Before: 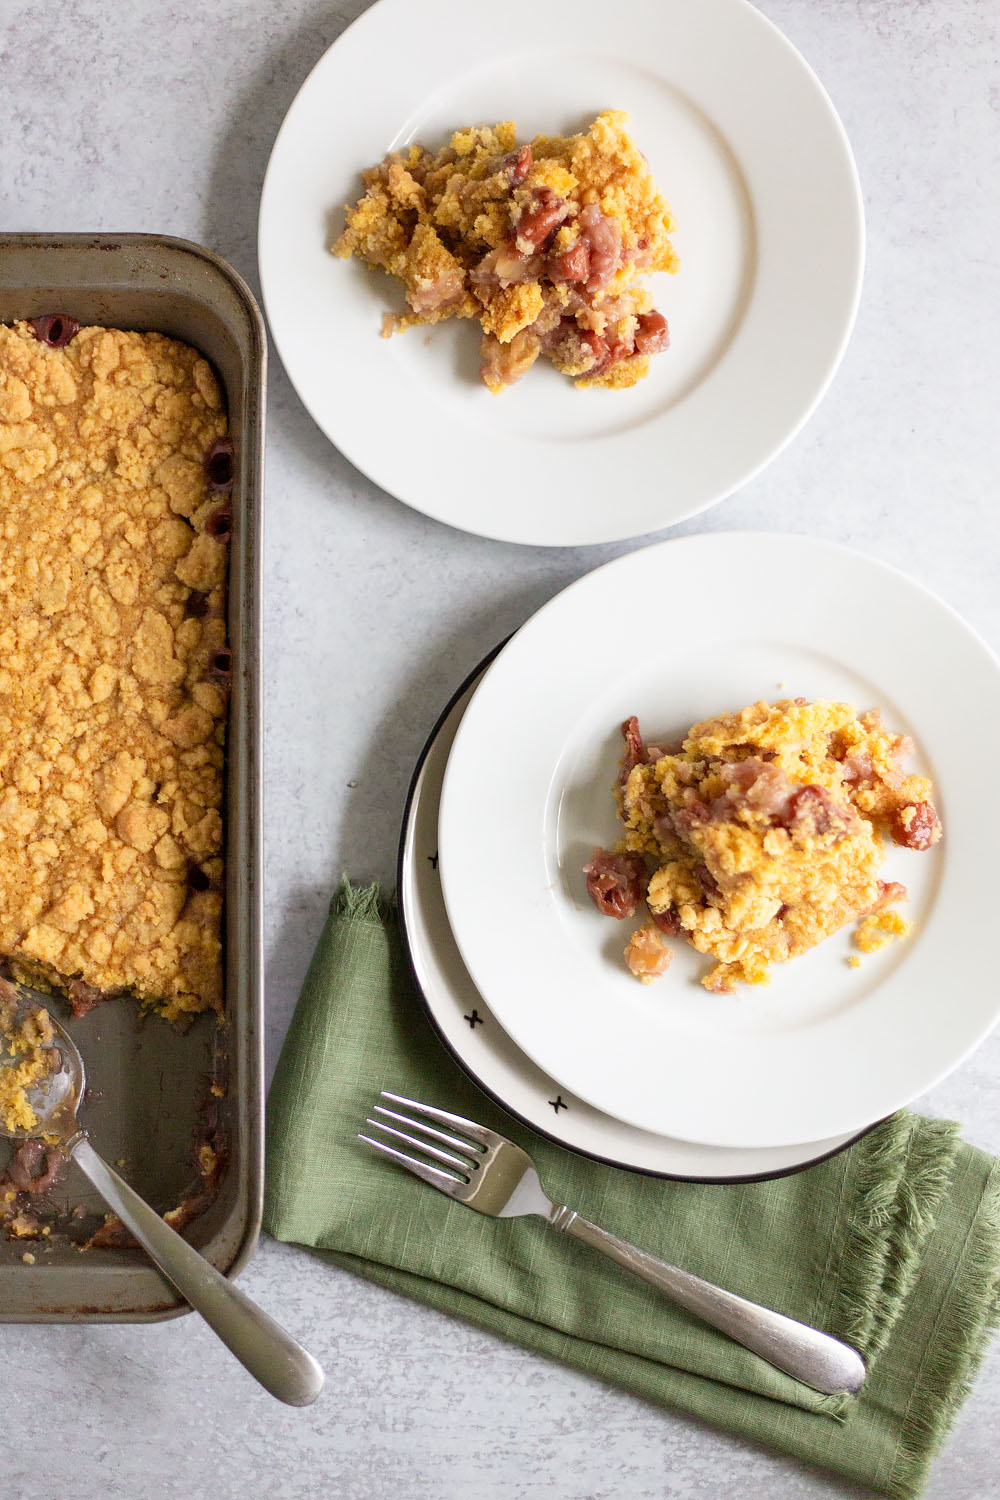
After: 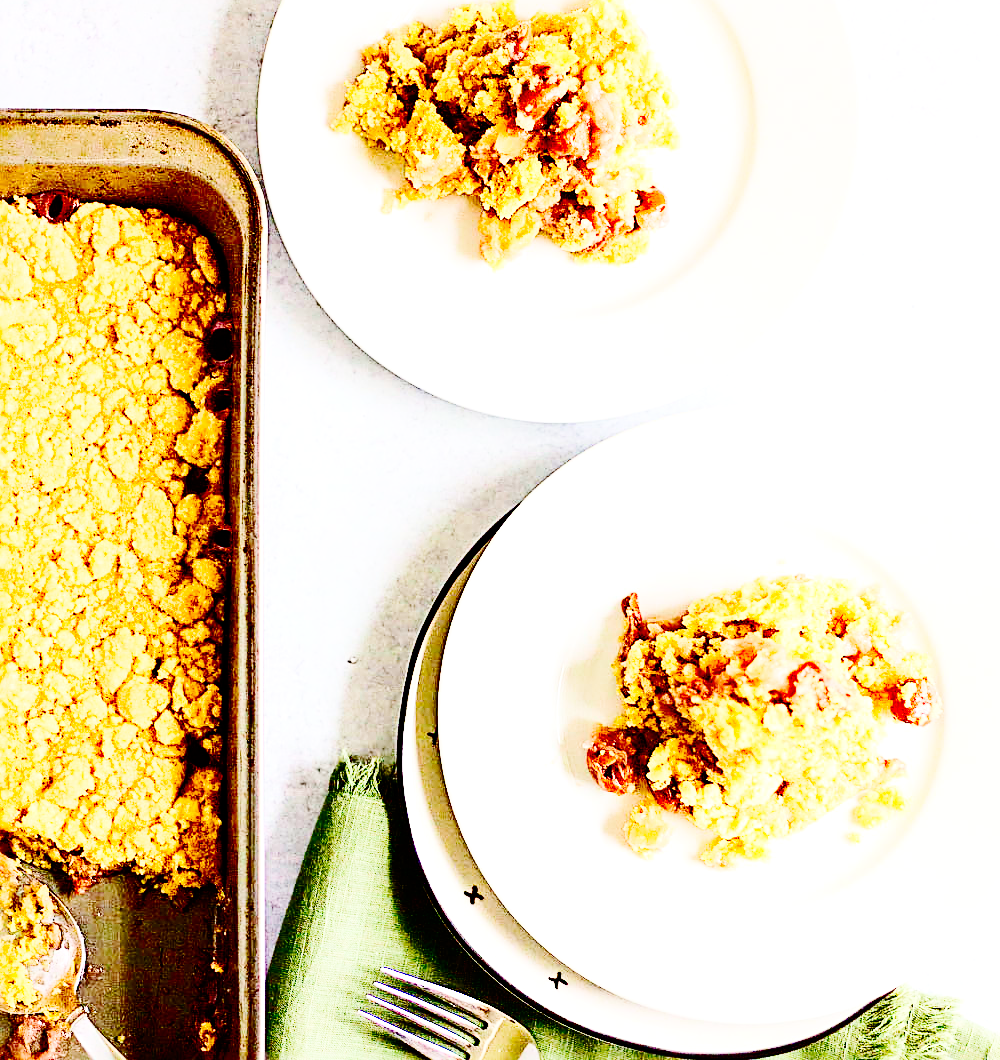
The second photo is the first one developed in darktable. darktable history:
crop and rotate: top 8.293%, bottom 20.996%
sharpen: radius 2.817, amount 0.715
color balance rgb: perceptual saturation grading › global saturation 20%, perceptual saturation grading › highlights -25%, perceptual saturation grading › shadows 25%
base curve: curves: ch0 [(0, 0) (0.036, 0.01) (0.123, 0.254) (0.258, 0.504) (0.507, 0.748) (1, 1)], preserve colors none
exposure: black level correction 0, exposure 0.5 EV, compensate highlight preservation false
contrast brightness saturation: contrast 0.4, brightness 0.05, saturation 0.25
